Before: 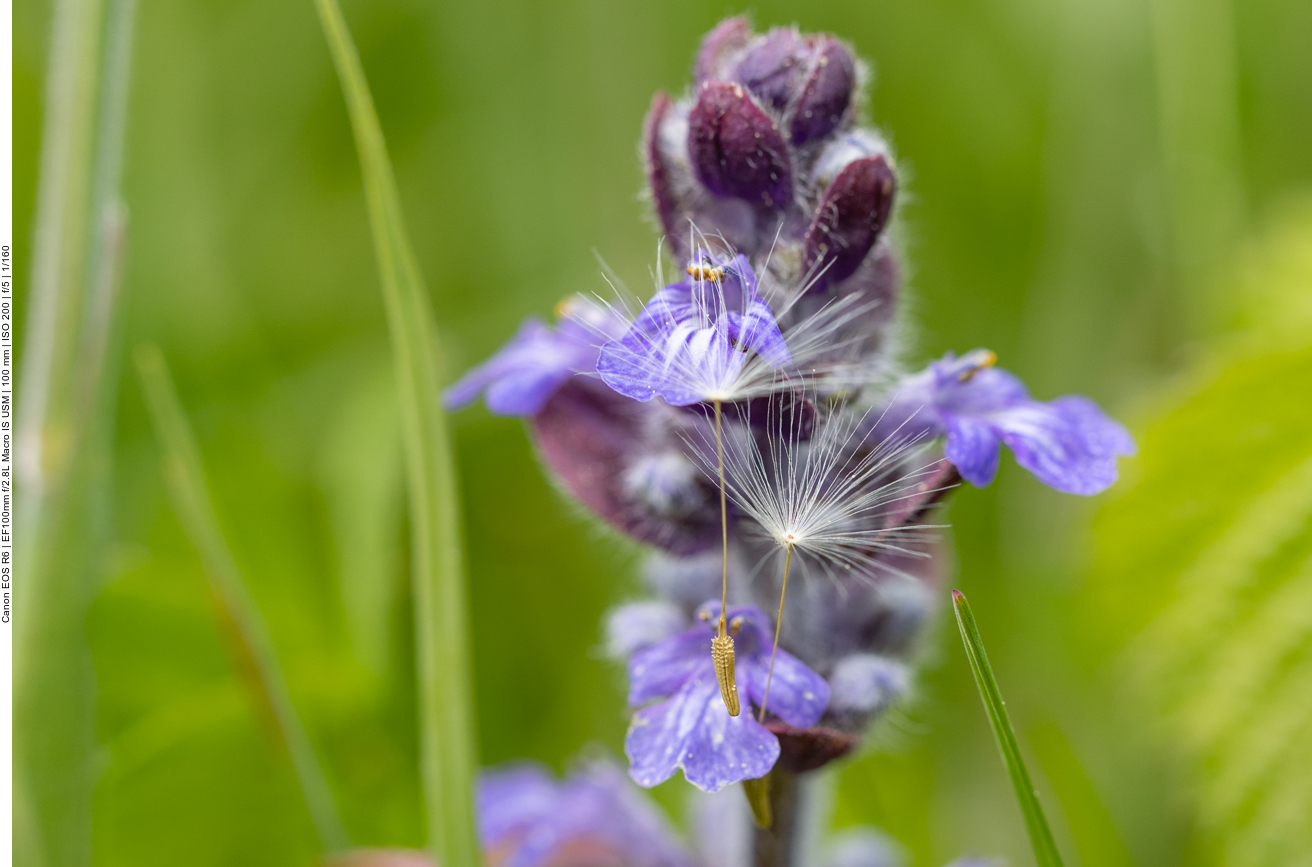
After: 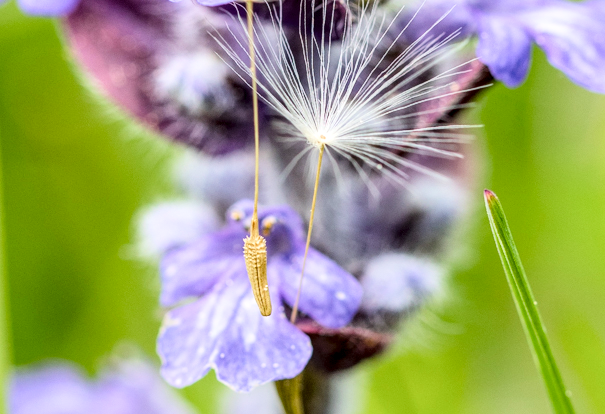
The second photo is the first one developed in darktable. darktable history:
crop: left 35.739%, top 46.21%, right 18.129%, bottom 6.028%
local contrast: highlights 60%, shadows 59%, detail 160%
filmic rgb: black relative exposure -7.24 EV, white relative exposure 5.1 EV, threshold 3.02 EV, hardness 3.22, color science v5 (2021), iterations of high-quality reconstruction 0, contrast in shadows safe, contrast in highlights safe, enable highlight reconstruction true
contrast brightness saturation: contrast 0.198, brightness 0.156, saturation 0.222
exposure: black level correction 0, exposure 0.499 EV, compensate highlight preservation false
